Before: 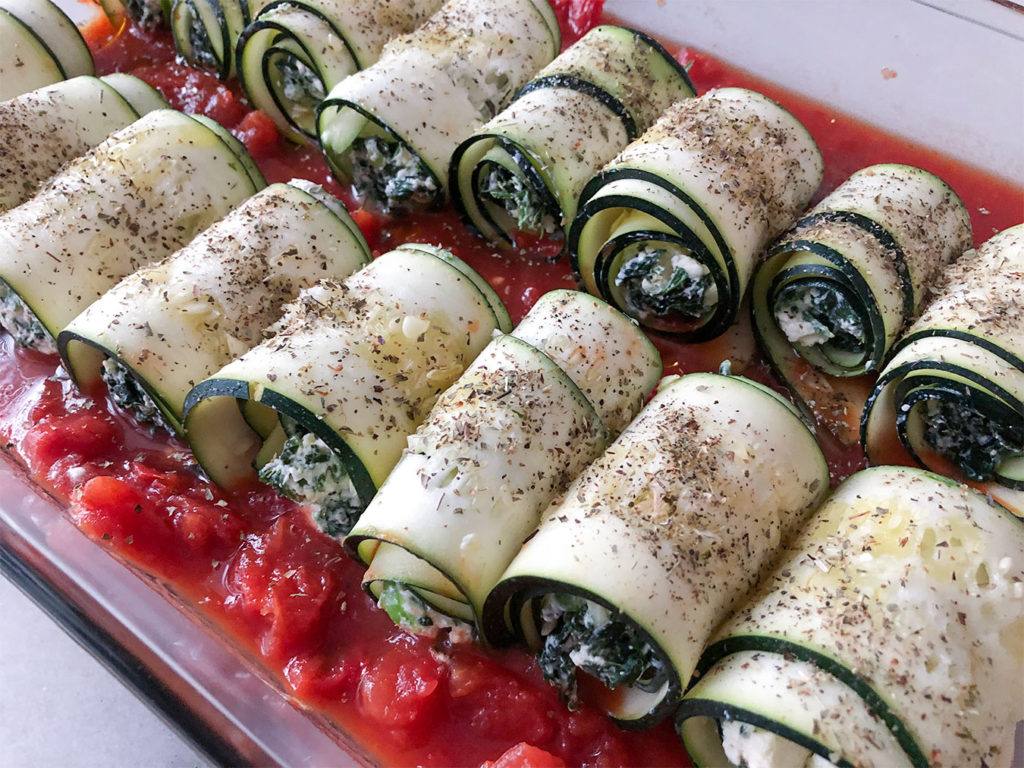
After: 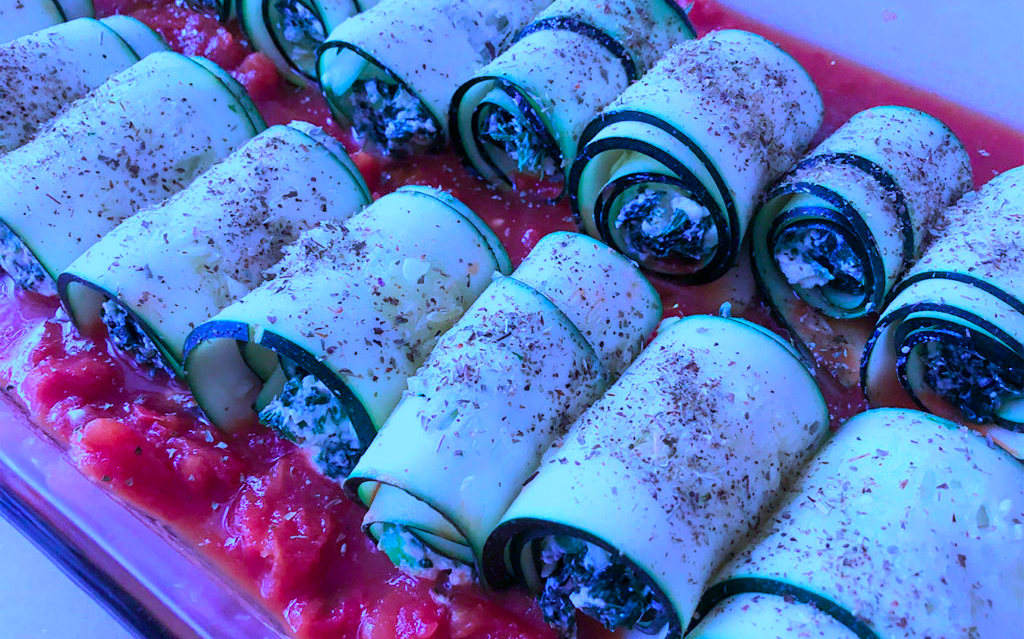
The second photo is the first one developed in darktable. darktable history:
color calibration: output R [0.948, 0.091, -0.04, 0], output G [-0.3, 1.384, -0.085, 0], output B [-0.108, 0.061, 1.08, 0], illuminant as shot in camera, x 0.484, y 0.43, temperature 2405.29 K
crop: top 7.625%, bottom 8.027%
